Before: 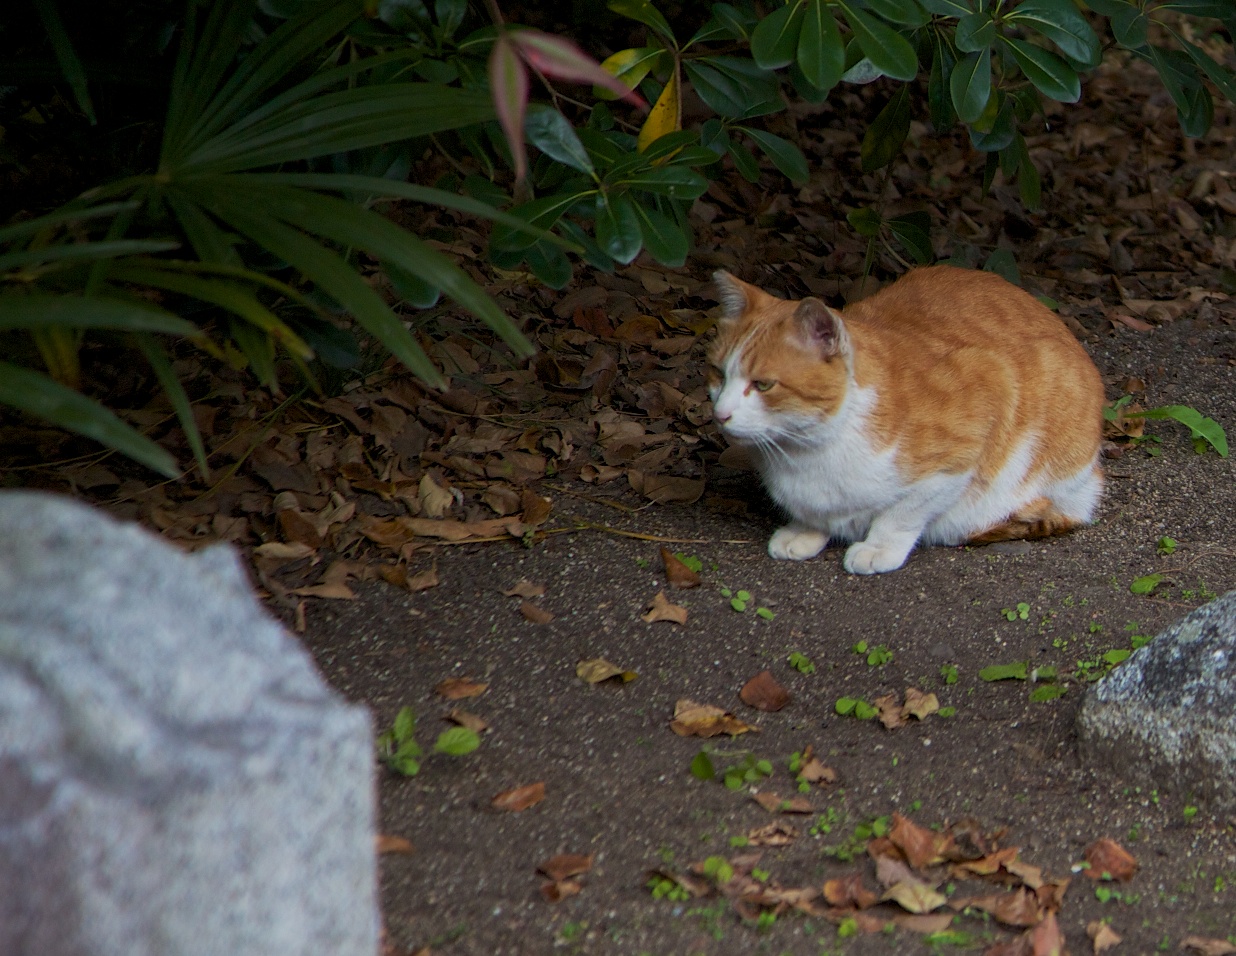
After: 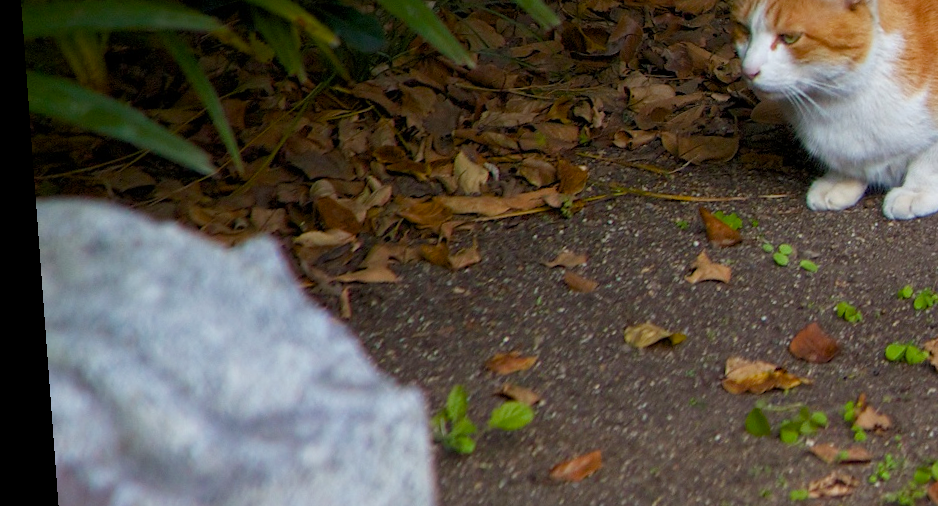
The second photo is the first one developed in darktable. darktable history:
crop: top 36.498%, right 27.964%, bottom 14.995%
color balance rgb: perceptual saturation grading › global saturation 20%, perceptual saturation grading › highlights -50%, perceptual saturation grading › shadows 30%, perceptual brilliance grading › global brilliance 10%, perceptual brilliance grading › shadows 15%
rotate and perspective: rotation -4.25°, automatic cropping off
